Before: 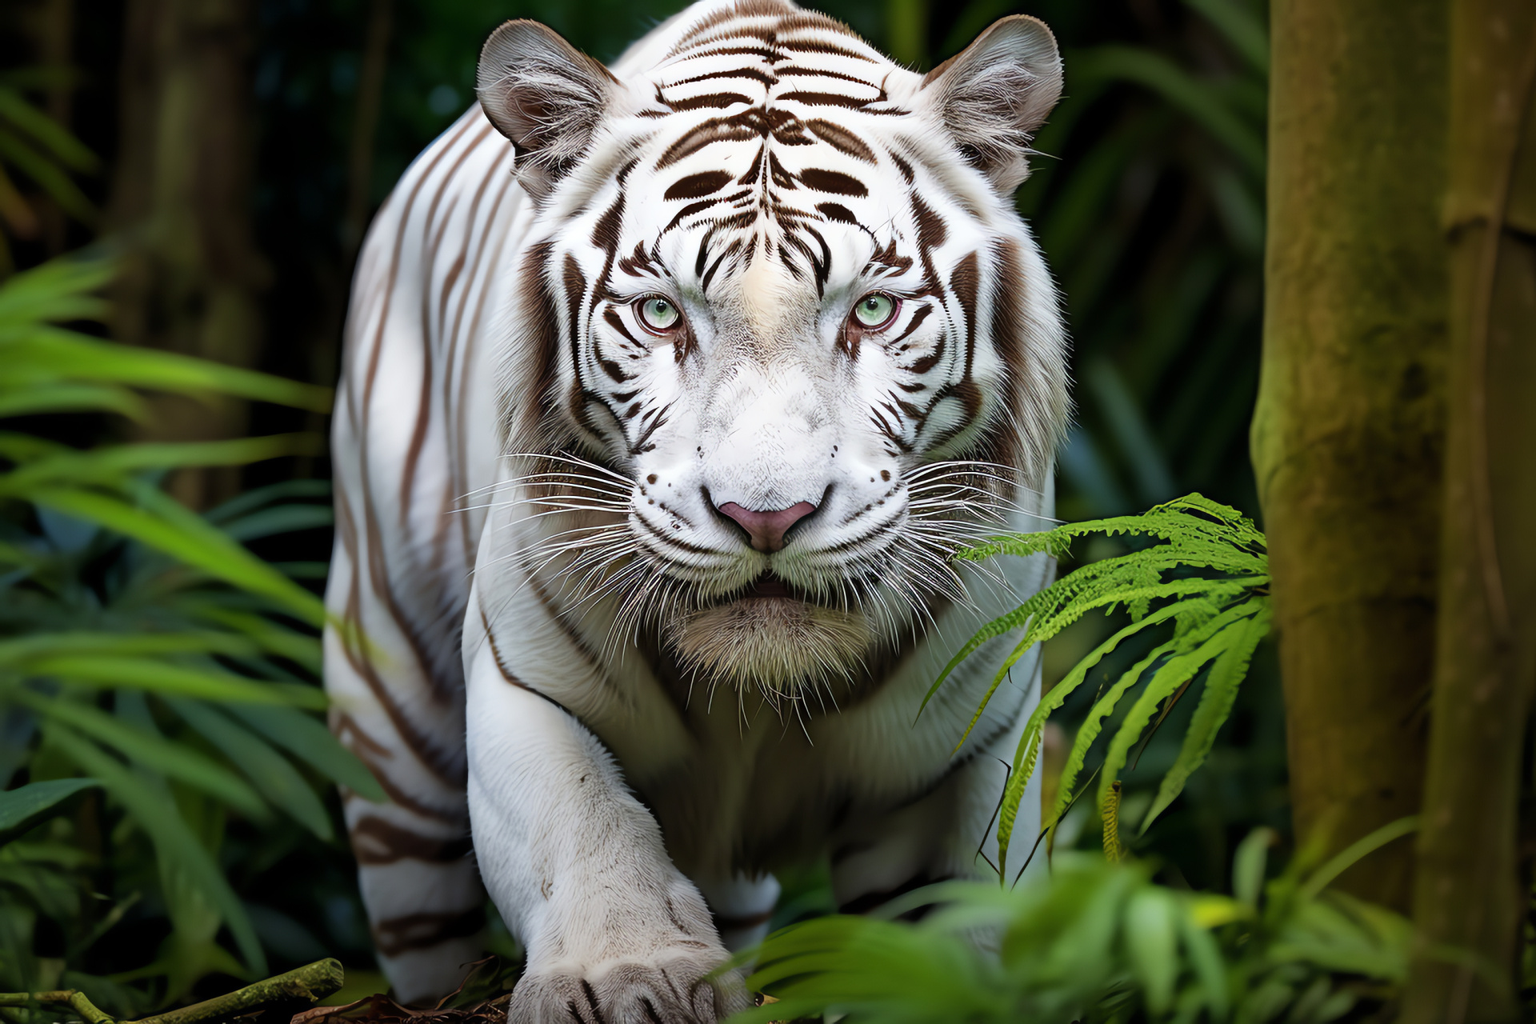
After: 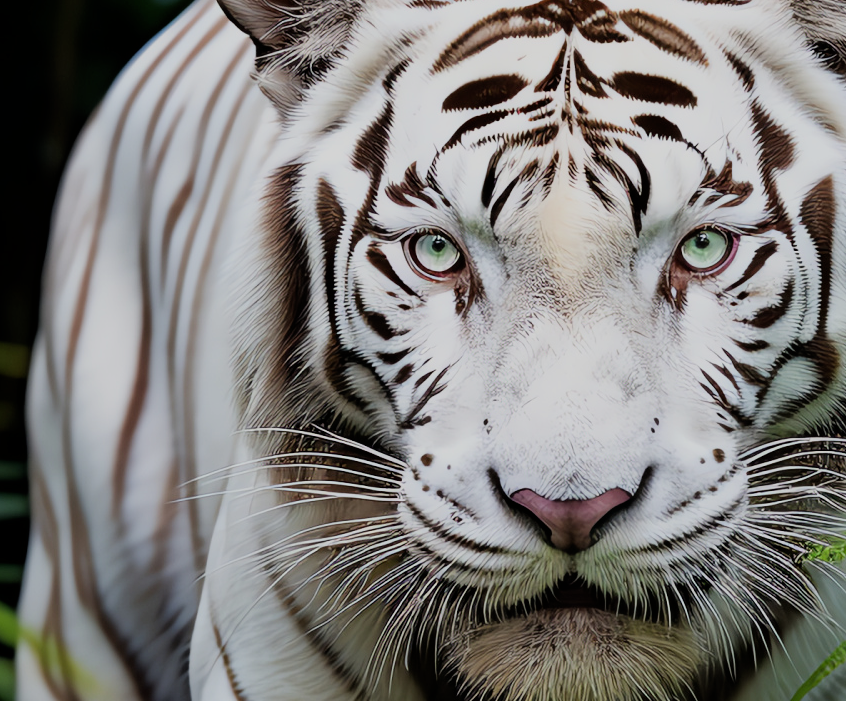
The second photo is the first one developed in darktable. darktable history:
filmic rgb: black relative exposure -7.65 EV, white relative exposure 4.56 EV, hardness 3.61
crop: left 20.248%, top 10.86%, right 35.675%, bottom 34.321%
